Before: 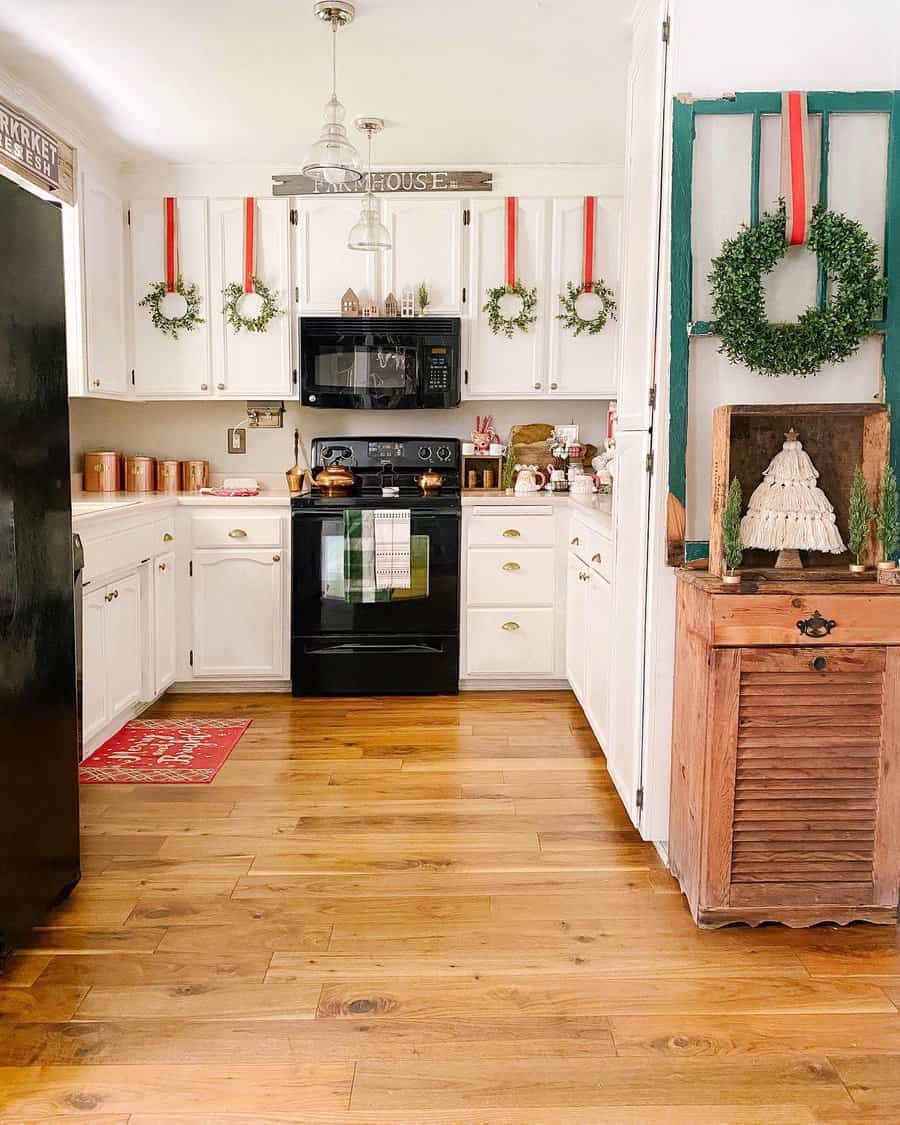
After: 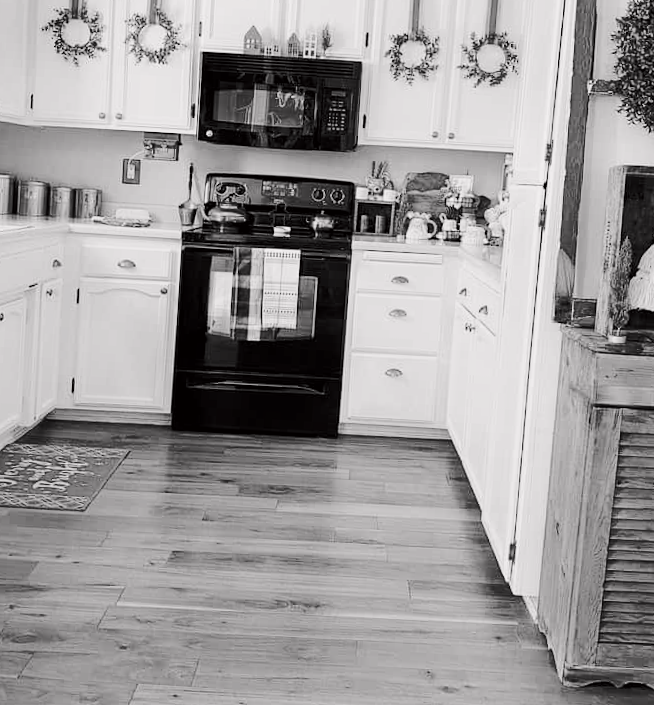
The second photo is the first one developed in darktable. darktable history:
tone curve: curves: ch0 [(0.017, 0) (0.107, 0.071) (0.295, 0.264) (0.447, 0.507) (0.54, 0.618) (0.733, 0.791) (0.879, 0.898) (1, 0.97)]; ch1 [(0, 0) (0.393, 0.415) (0.447, 0.448) (0.485, 0.497) (0.523, 0.515) (0.544, 0.55) (0.59, 0.609) (0.686, 0.686) (1, 1)]; ch2 [(0, 0) (0.369, 0.388) (0.449, 0.431) (0.499, 0.5) (0.521, 0.505) (0.53, 0.538) (0.579, 0.601) (0.669, 0.733) (1, 1)], color space Lab, independent channels, preserve colors none
crop and rotate: angle -3.43°, left 9.893%, top 20.921%, right 12.048%, bottom 11.81%
color calibration: output gray [0.23, 0.37, 0.4, 0], x 0.342, y 0.355, temperature 5149.69 K
